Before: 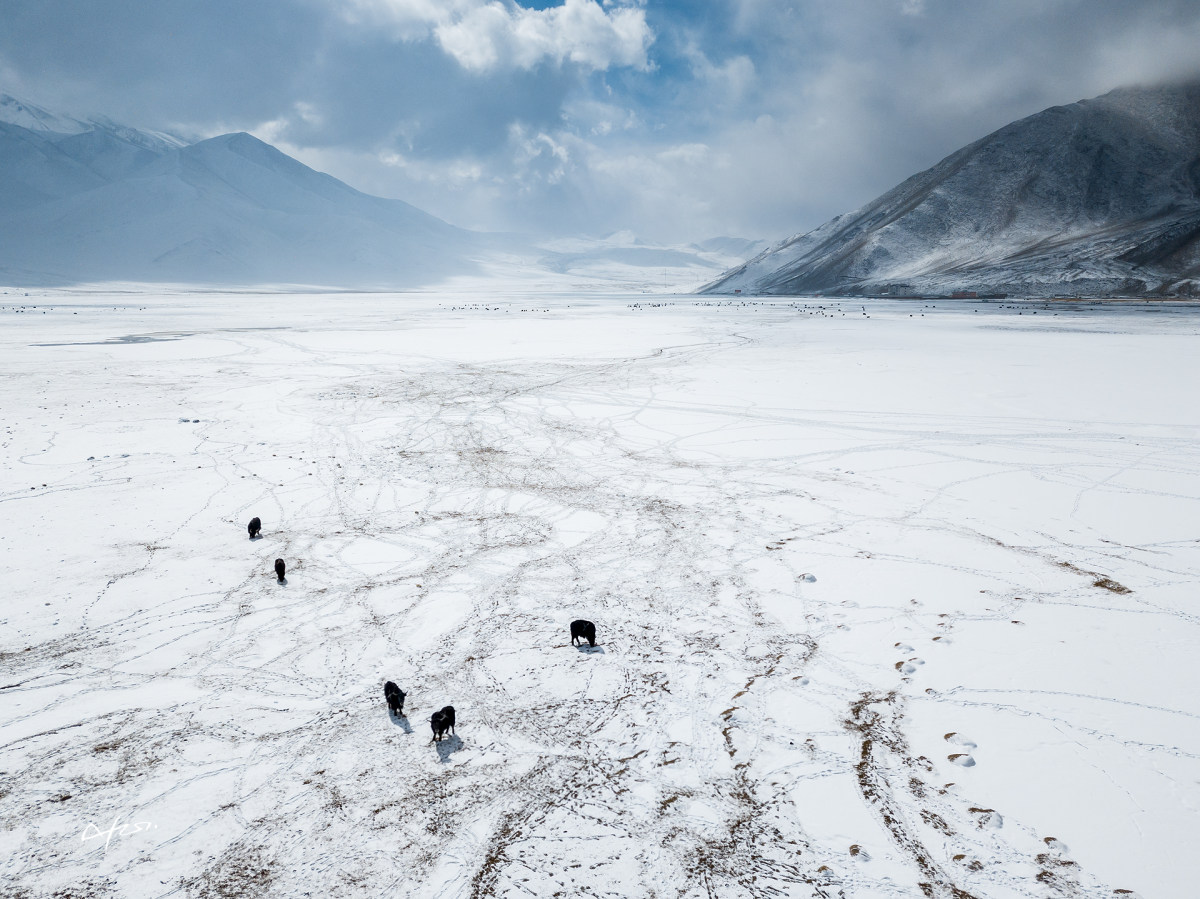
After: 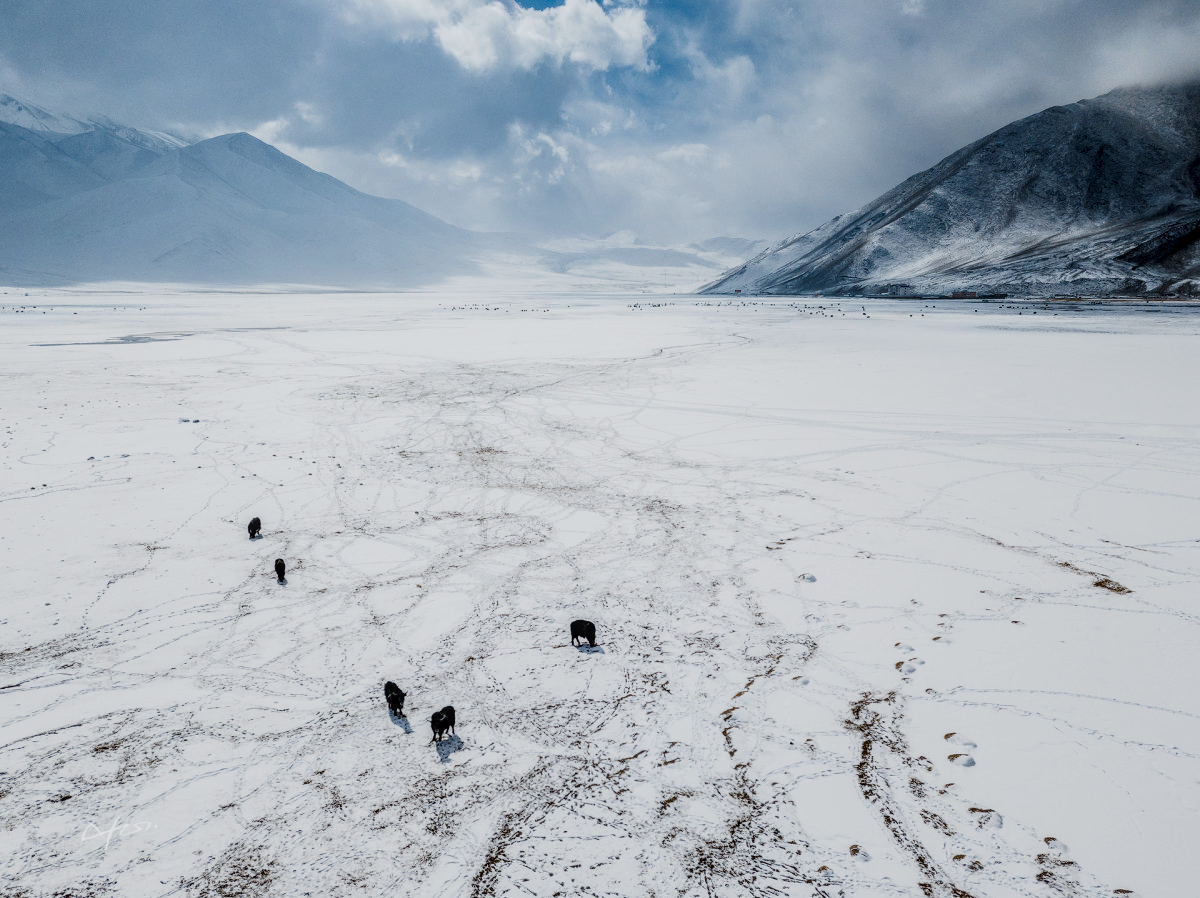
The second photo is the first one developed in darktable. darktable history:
exposure: black level correction 0, exposure 0 EV, compensate exposure bias true, compensate highlight preservation false
crop: bottom 0.058%
tone equalizer: -8 EV -0.387 EV, -7 EV -0.371 EV, -6 EV -0.327 EV, -5 EV -0.253 EV, -3 EV 0.243 EV, -2 EV 0.309 EV, -1 EV 0.41 EV, +0 EV 0.399 EV
tone curve: curves: ch0 [(0, 0) (0.003, 0.019) (0.011, 0.022) (0.025, 0.027) (0.044, 0.037) (0.069, 0.049) (0.1, 0.066) (0.136, 0.091) (0.177, 0.125) (0.224, 0.159) (0.277, 0.206) (0.335, 0.266) (0.399, 0.332) (0.468, 0.411) (0.543, 0.492) (0.623, 0.577) (0.709, 0.668) (0.801, 0.767) (0.898, 0.869) (1, 1)], preserve colors none
filmic rgb: black relative exposure -7.65 EV, white relative exposure 4.56 EV, hardness 3.61
local contrast: detail 142%
